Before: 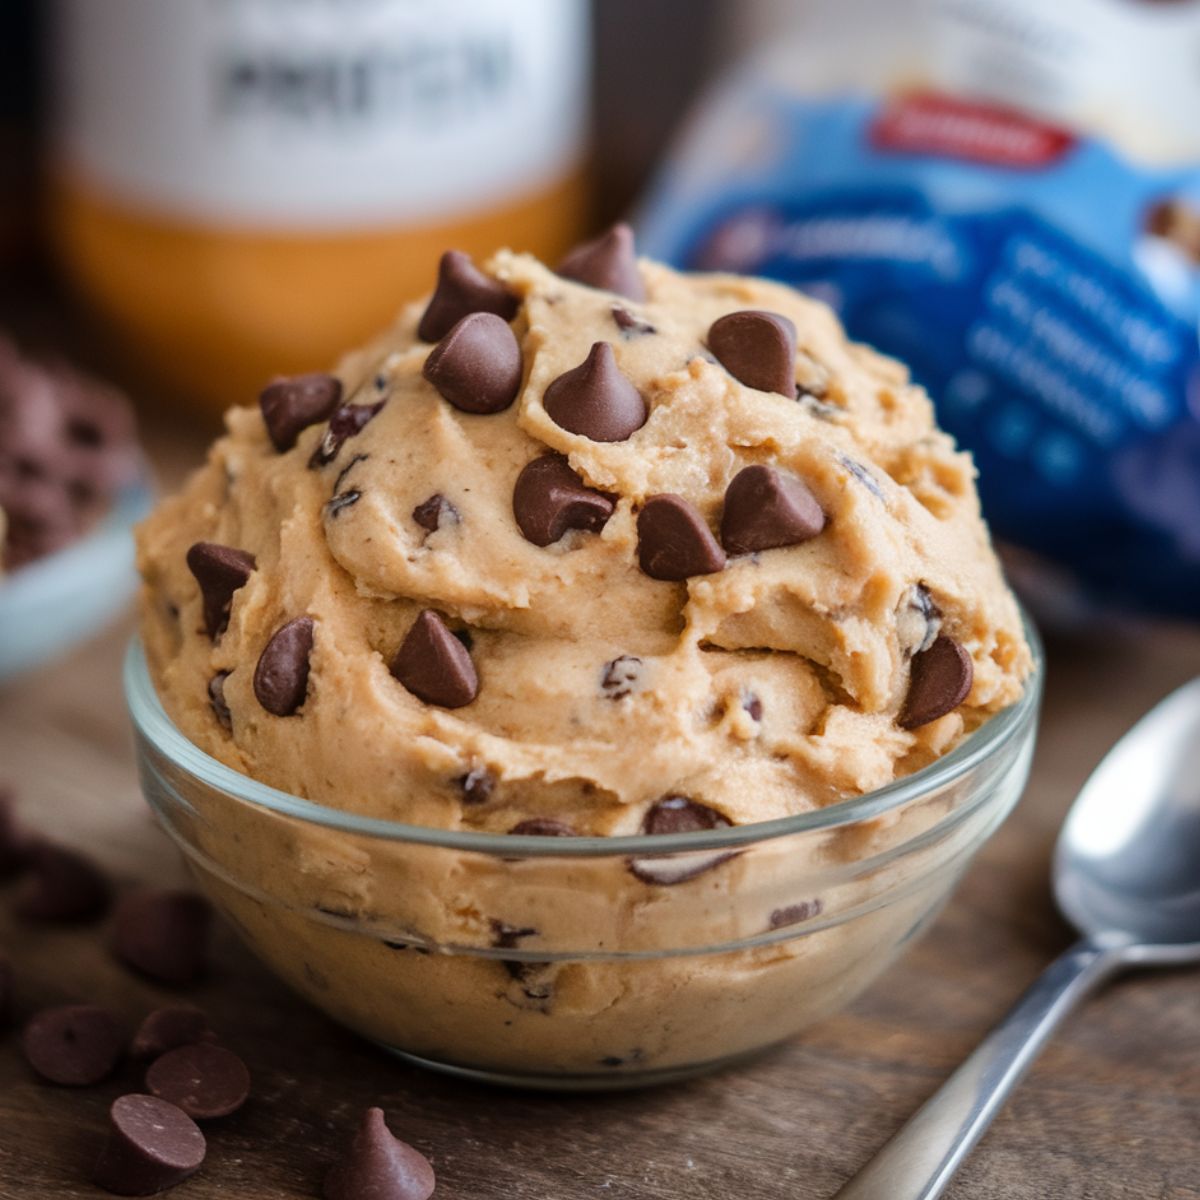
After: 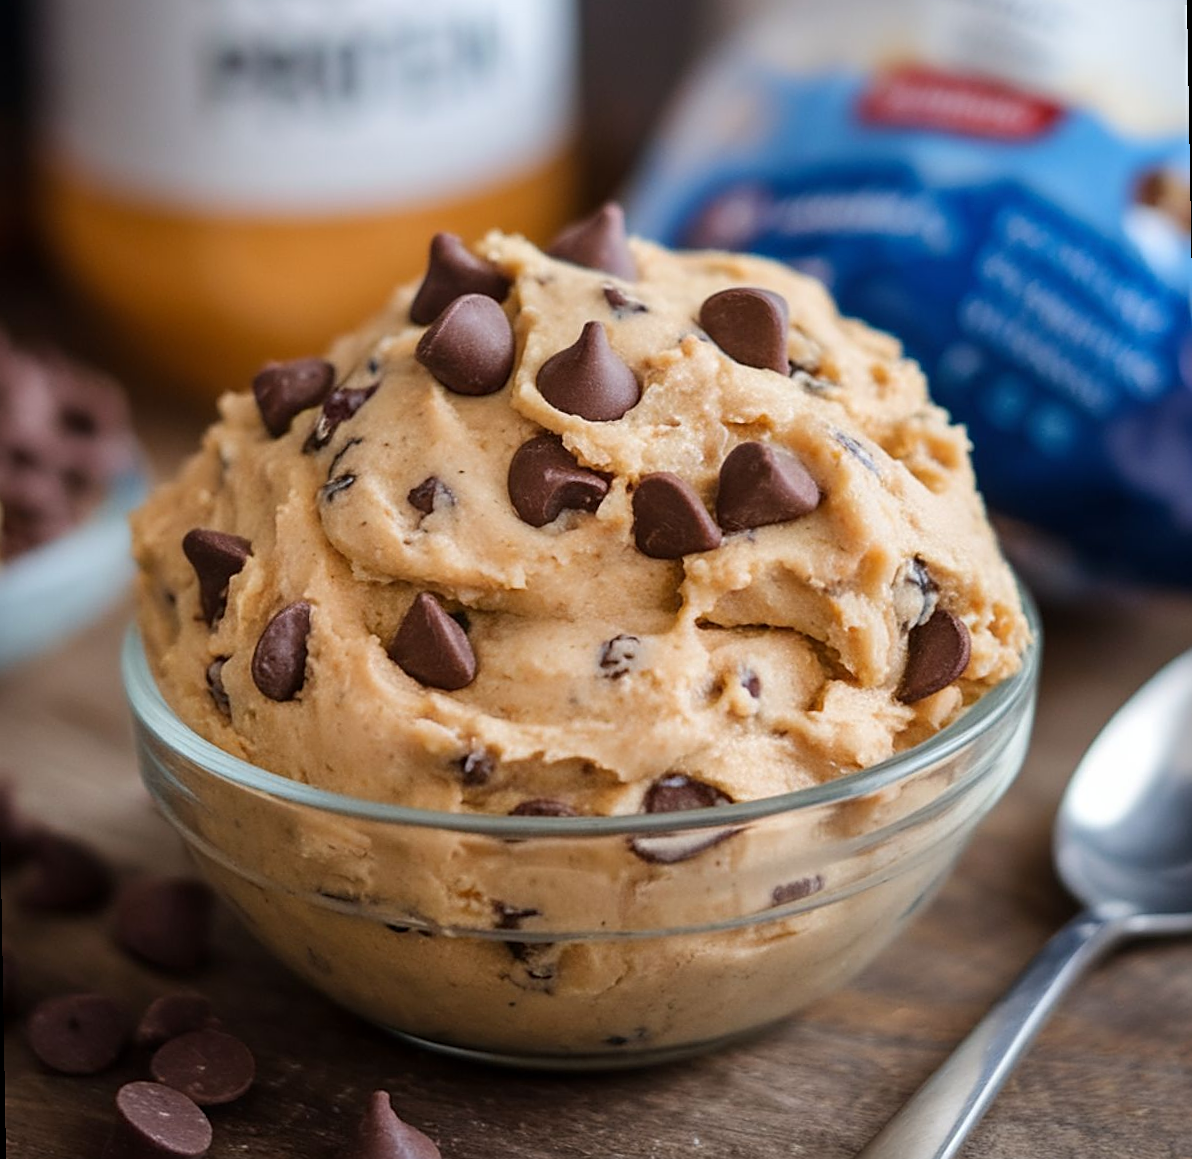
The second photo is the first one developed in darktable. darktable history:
rotate and perspective: rotation -1°, crop left 0.011, crop right 0.989, crop top 0.025, crop bottom 0.975
sharpen: on, module defaults
